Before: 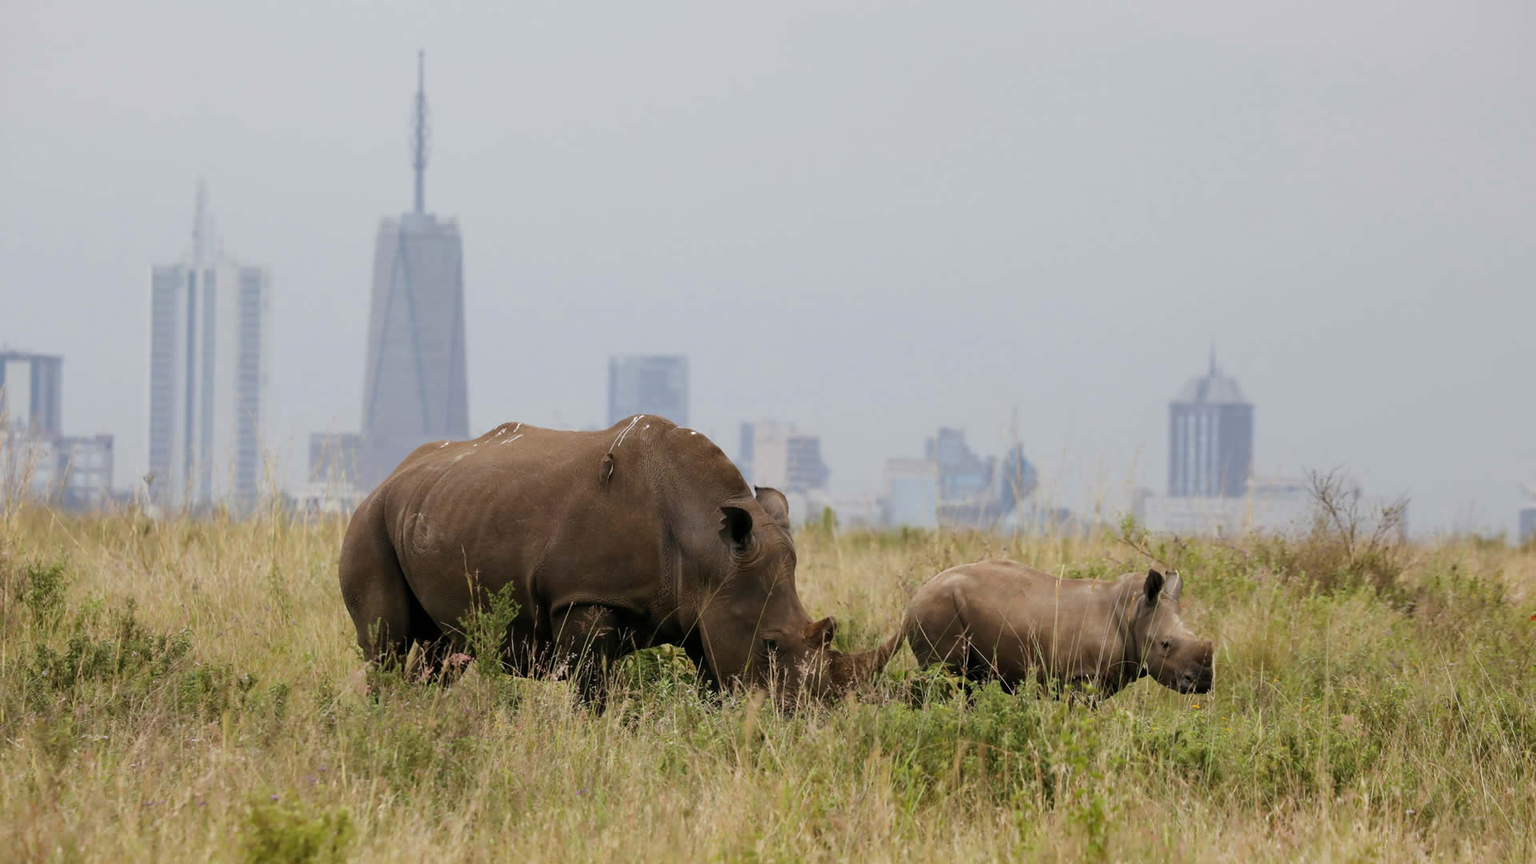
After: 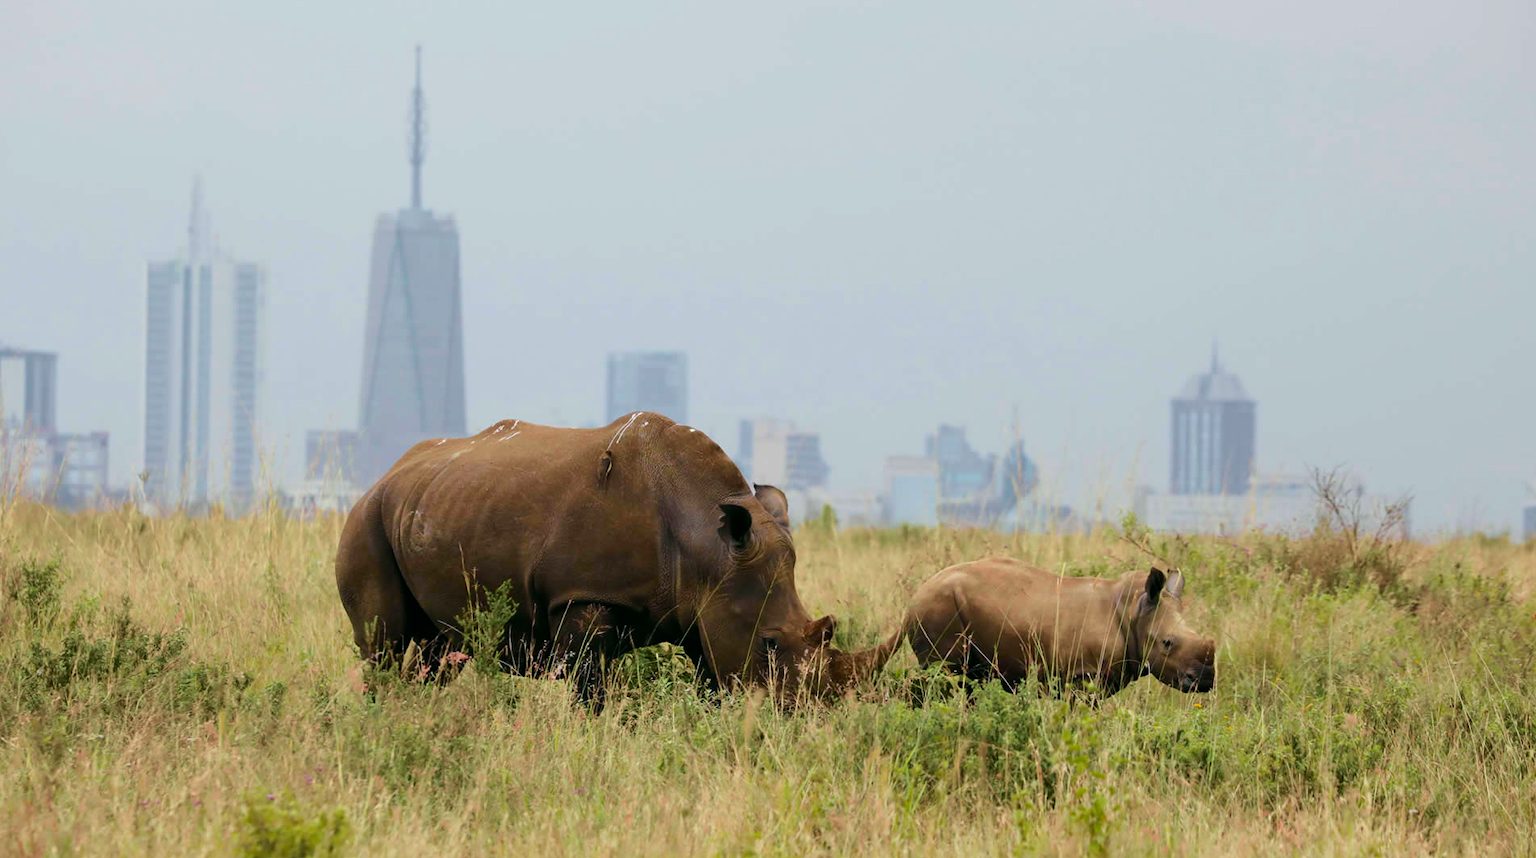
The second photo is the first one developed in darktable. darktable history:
crop: left 0.414%, top 0.686%, right 0.183%, bottom 0.436%
tone curve: curves: ch0 [(0, 0.003) (0.056, 0.041) (0.211, 0.187) (0.482, 0.519) (0.836, 0.864) (0.997, 0.984)]; ch1 [(0, 0) (0.276, 0.206) (0.393, 0.364) (0.482, 0.471) (0.506, 0.5) (0.523, 0.523) (0.572, 0.604) (0.635, 0.665) (0.695, 0.759) (1, 1)]; ch2 [(0, 0) (0.438, 0.456) (0.473, 0.47) (0.503, 0.503) (0.536, 0.527) (0.562, 0.584) (0.612, 0.61) (0.679, 0.72) (1, 1)], color space Lab, independent channels, preserve colors none
velvia: on, module defaults
